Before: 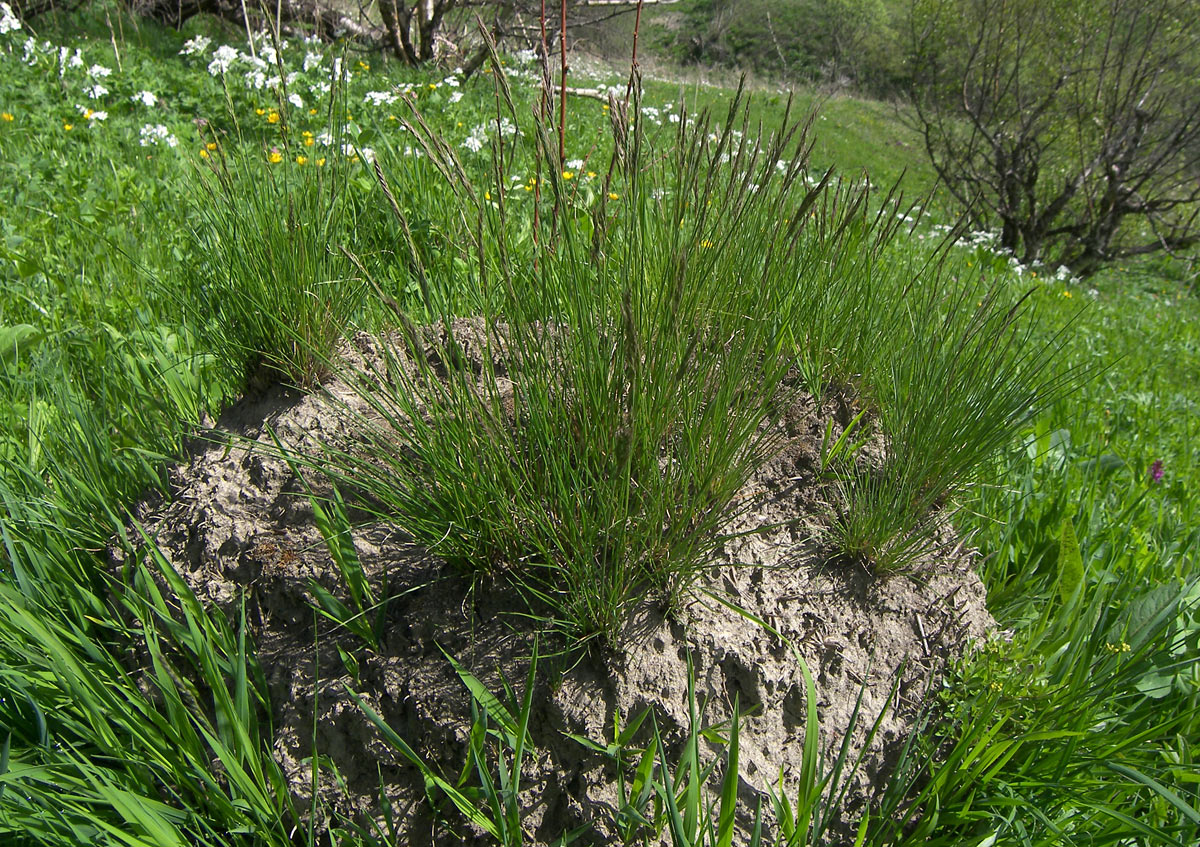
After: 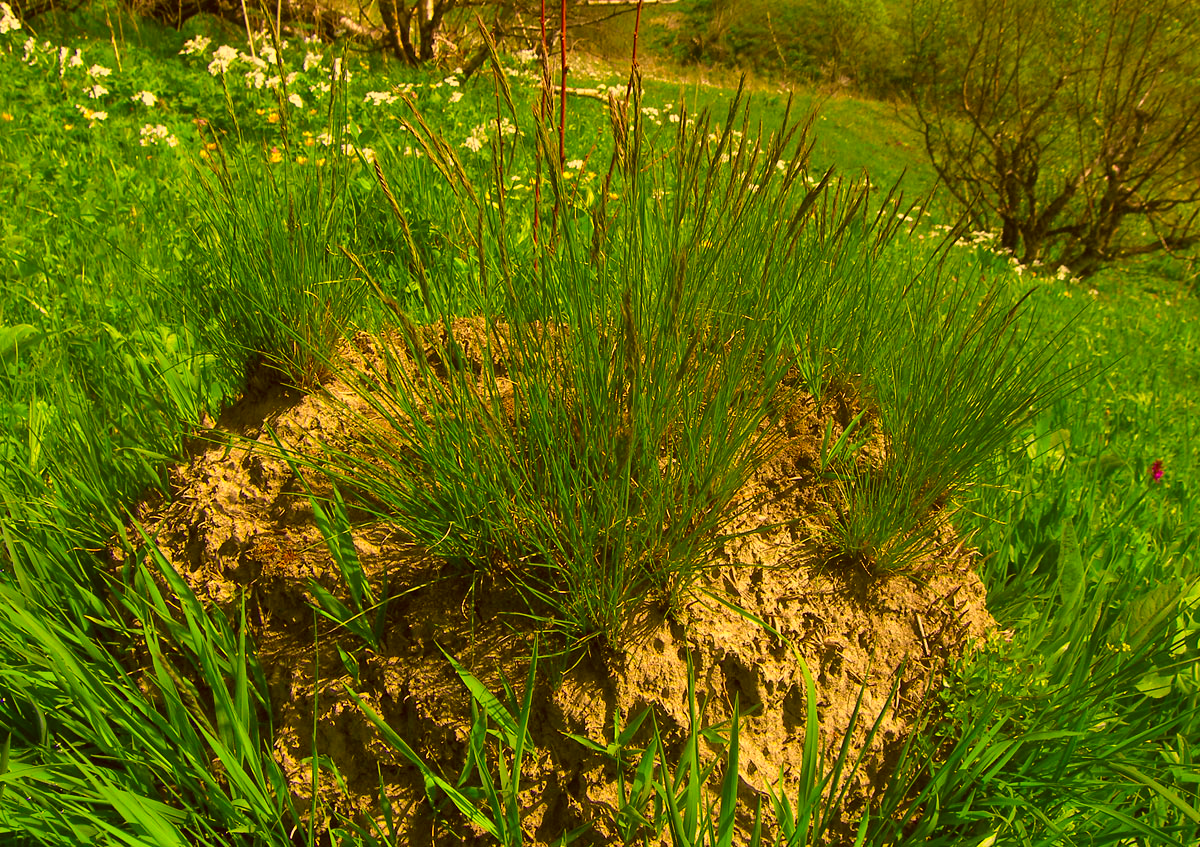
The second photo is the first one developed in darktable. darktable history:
color correction: highlights a* 10.63, highlights b* 30.63, shadows a* 2.91, shadows b* 16.95, saturation 1.73
shadows and highlights: low approximation 0.01, soften with gaussian
